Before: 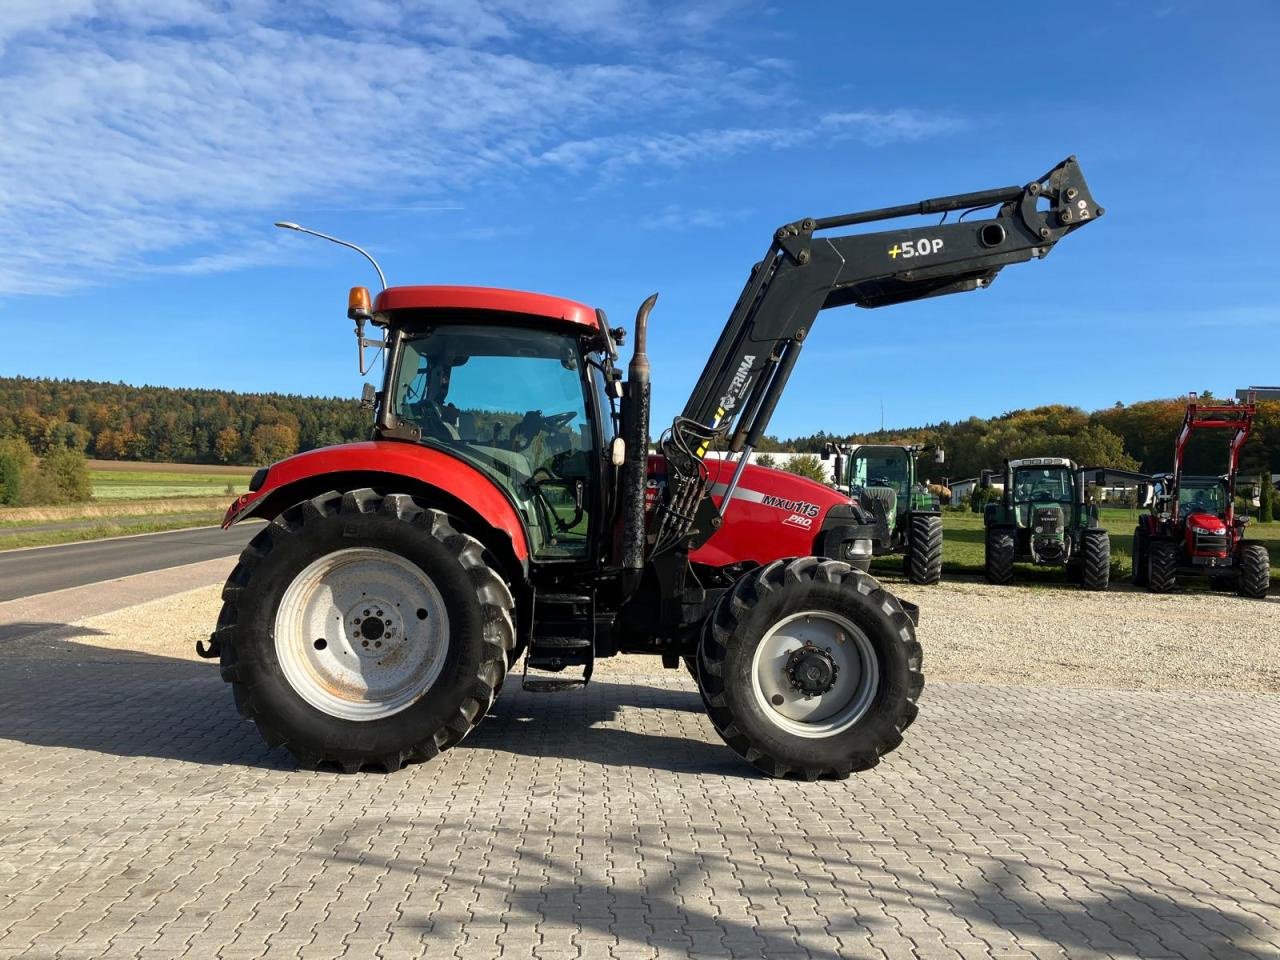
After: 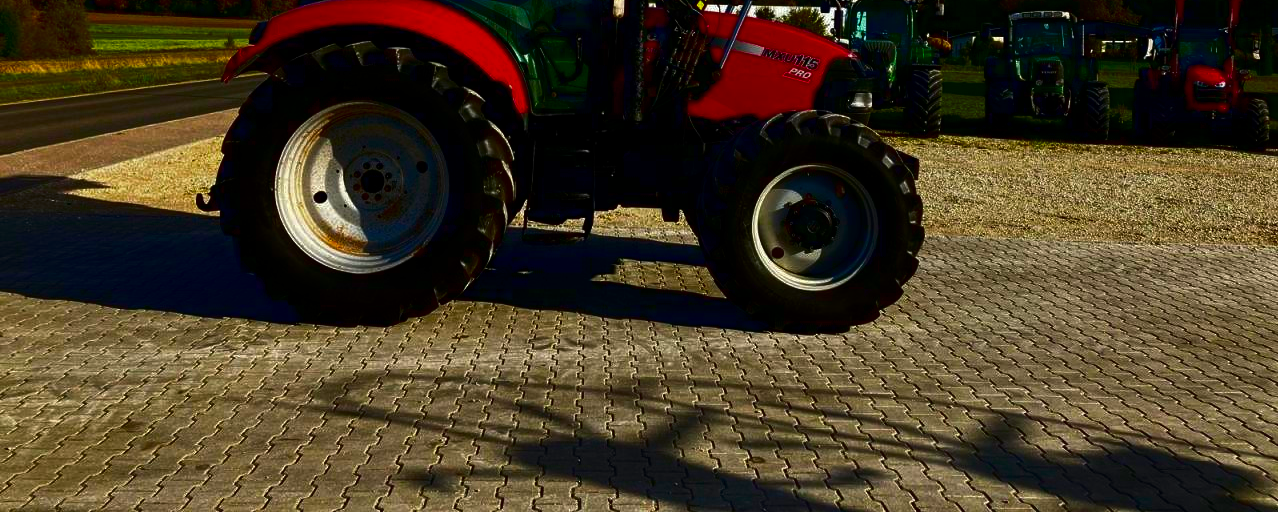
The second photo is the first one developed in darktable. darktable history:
crop and rotate: top 46.563%, right 0.107%
contrast brightness saturation: brightness -1, saturation 0.982
